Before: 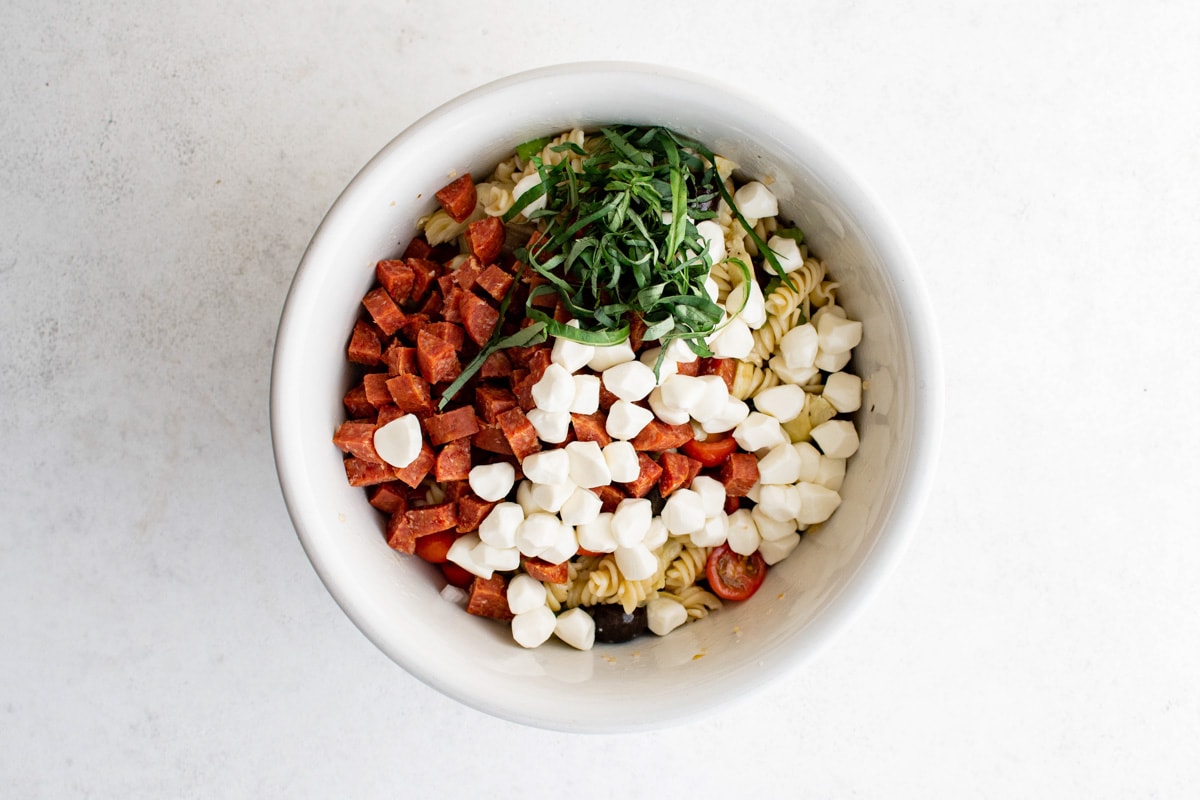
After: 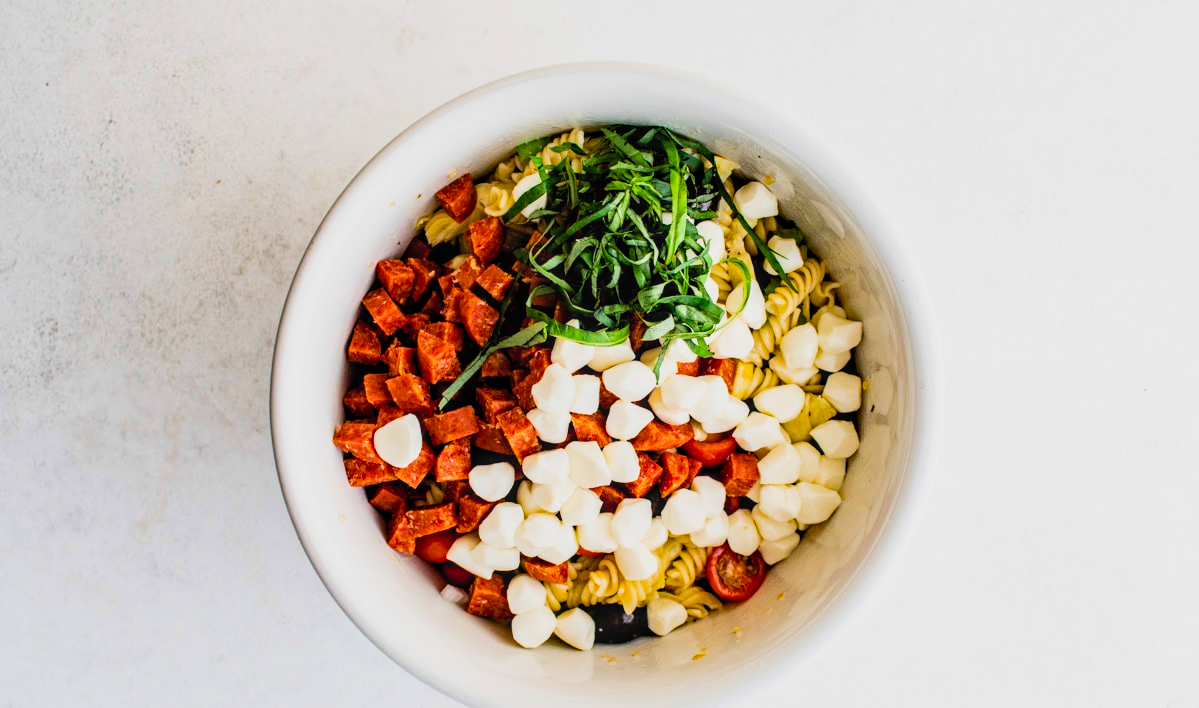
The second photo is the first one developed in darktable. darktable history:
filmic rgb: black relative exposure -7.65 EV, white relative exposure 4.56 EV, hardness 3.61
crop and rotate: top 0%, bottom 11.478%
haze removal: compatibility mode true, adaptive false
local contrast: on, module defaults
shadows and highlights: shadows 36.54, highlights -27.48, soften with gaussian
color balance rgb: perceptual saturation grading › global saturation 19.471%, global vibrance 30.395%, contrast 10.585%
contrast brightness saturation: contrast 0.203, brightness 0.162, saturation 0.228
